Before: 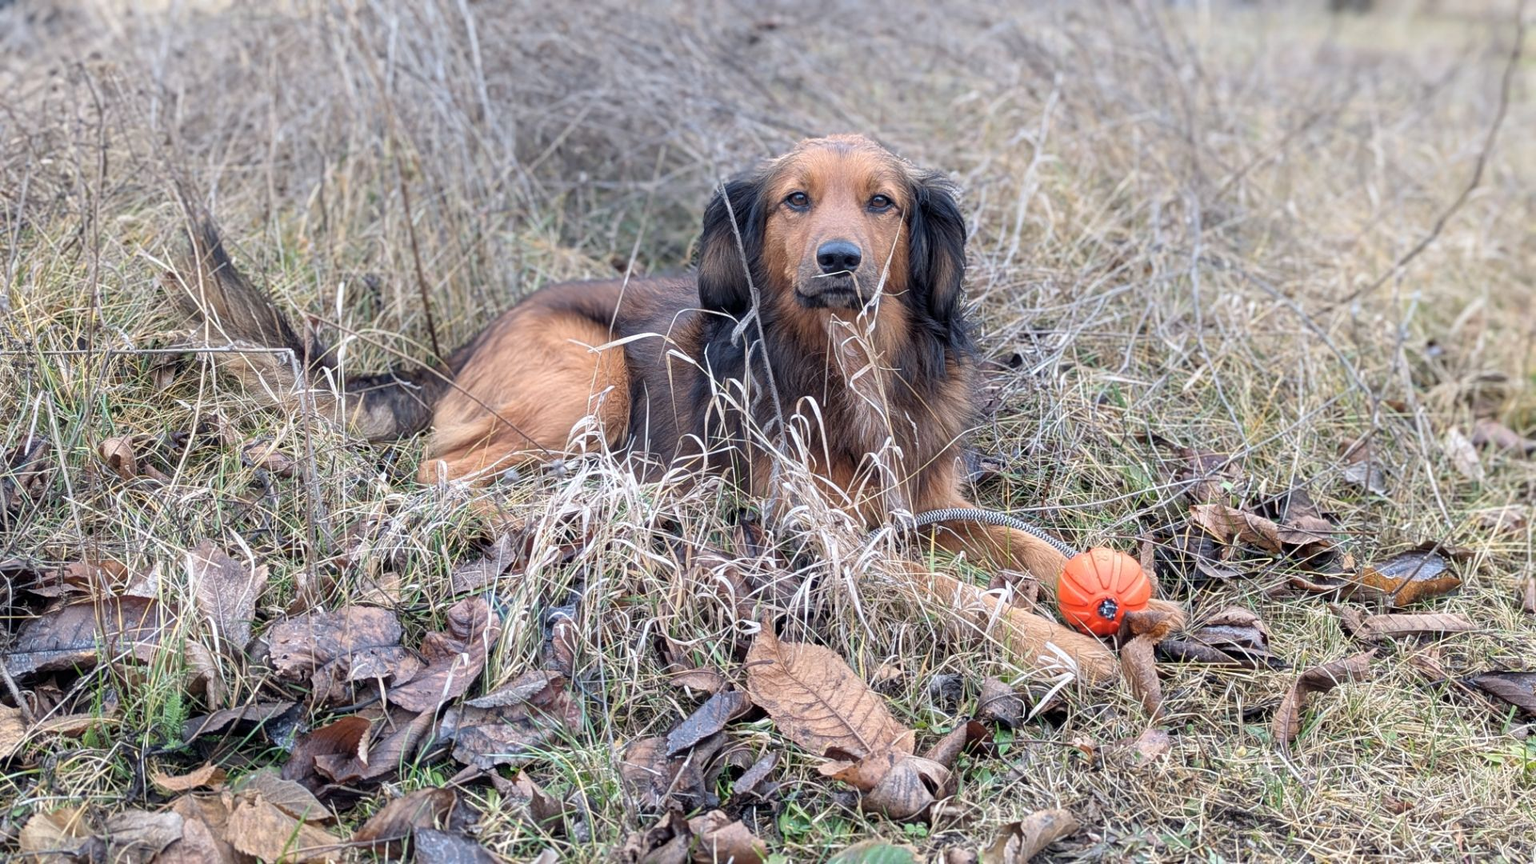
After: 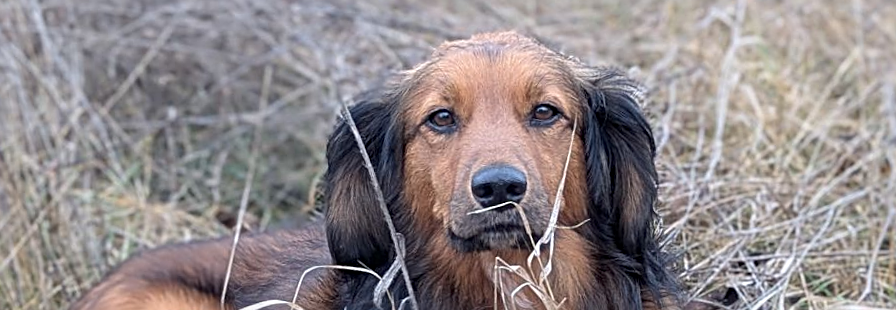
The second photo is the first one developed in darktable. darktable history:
sharpen: radius 2.767
crop: left 28.64%, top 16.832%, right 26.637%, bottom 58.055%
rotate and perspective: rotation -4.86°, automatic cropping off
